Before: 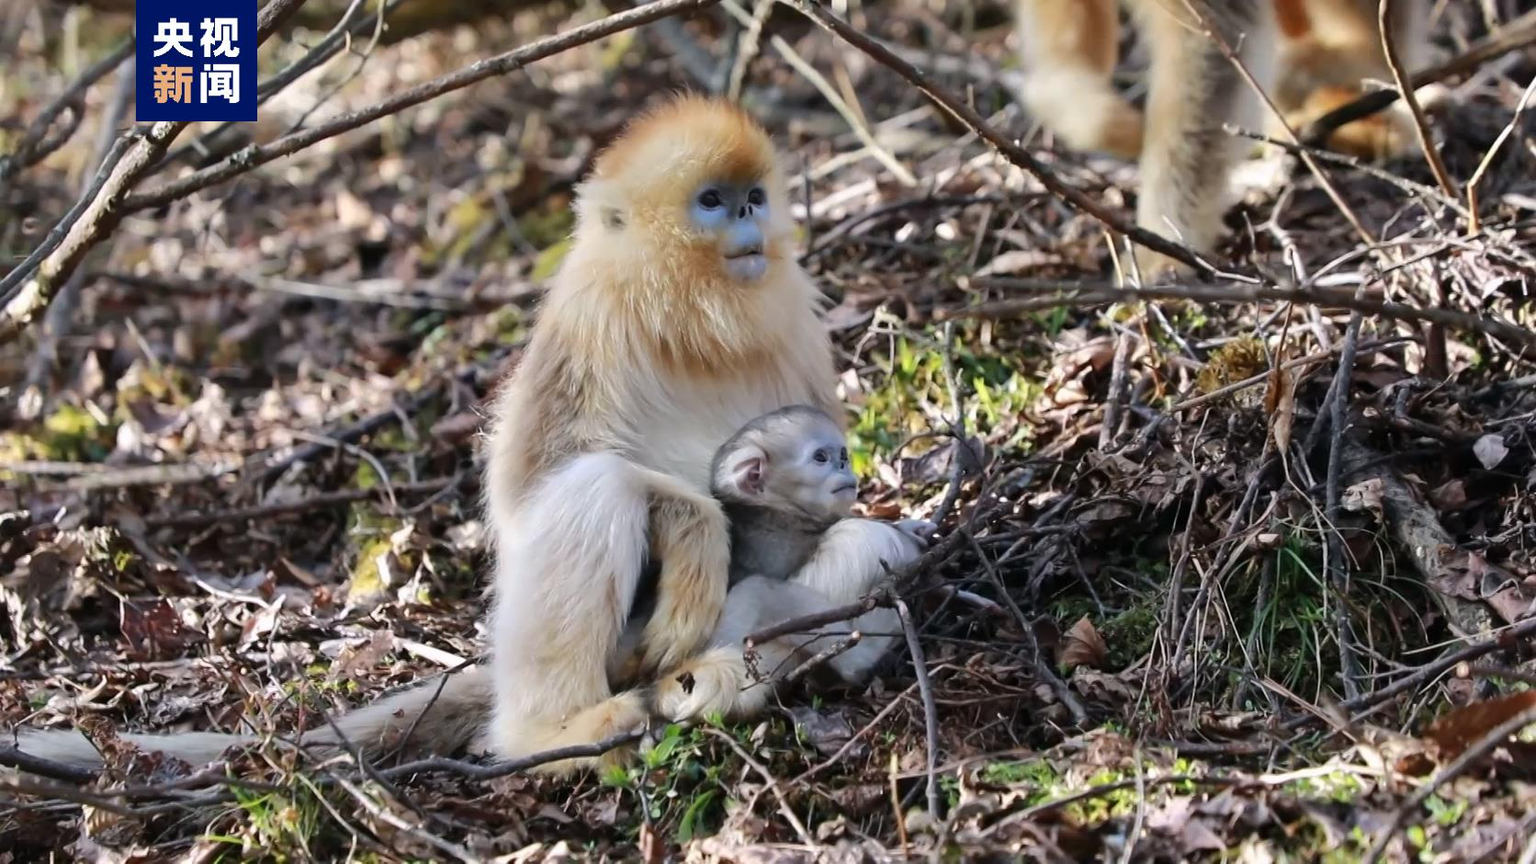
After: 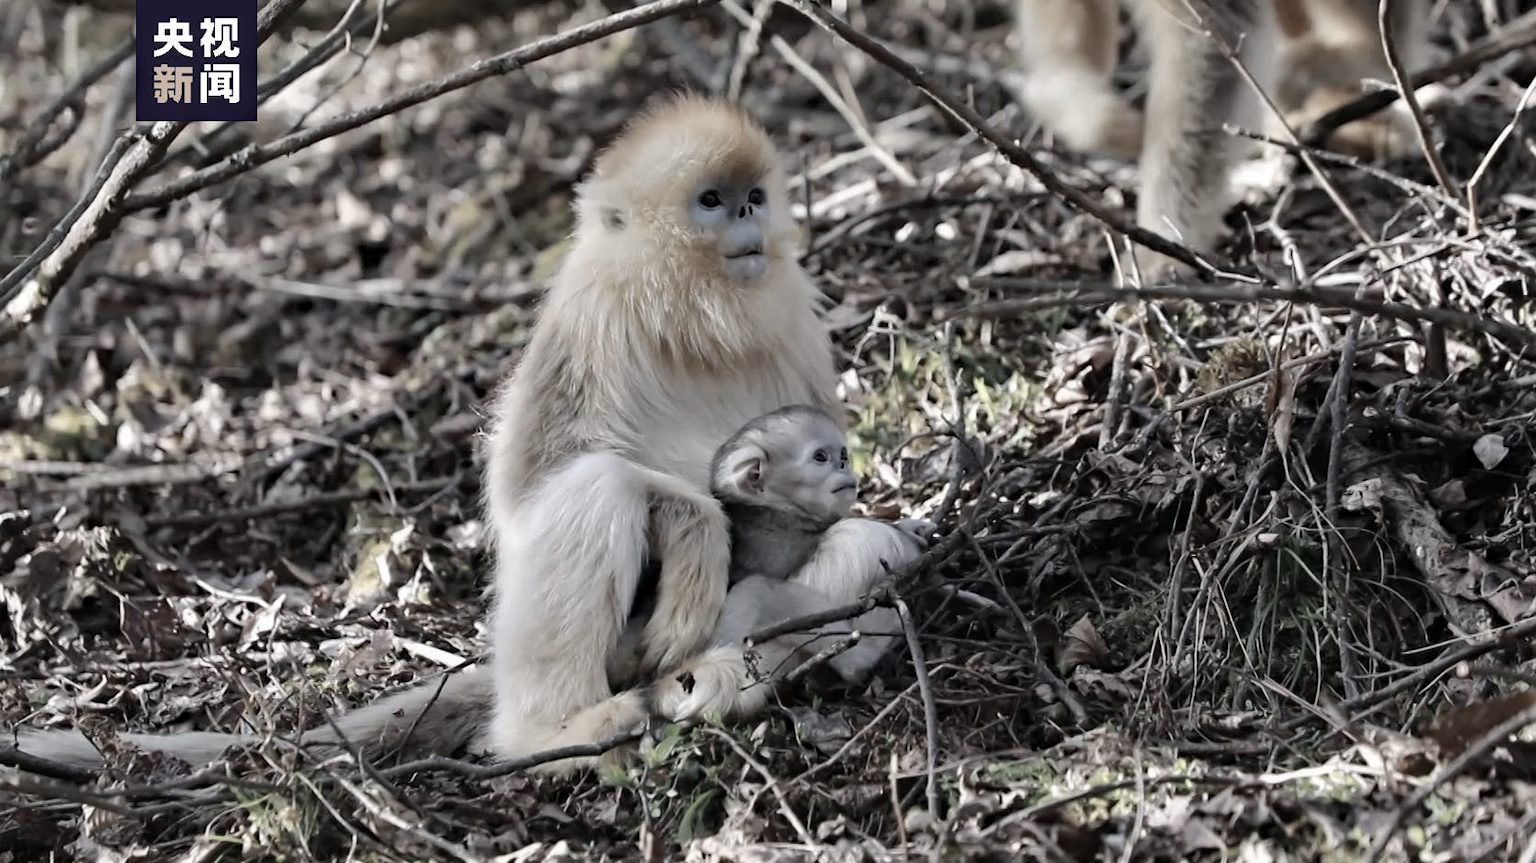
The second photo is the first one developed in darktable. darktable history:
haze removal: compatibility mode true, adaptive false
white balance: emerald 1
color zones: curves: ch1 [(0, 0.153) (0.143, 0.15) (0.286, 0.151) (0.429, 0.152) (0.571, 0.152) (0.714, 0.151) (0.857, 0.151) (1, 0.153)]
